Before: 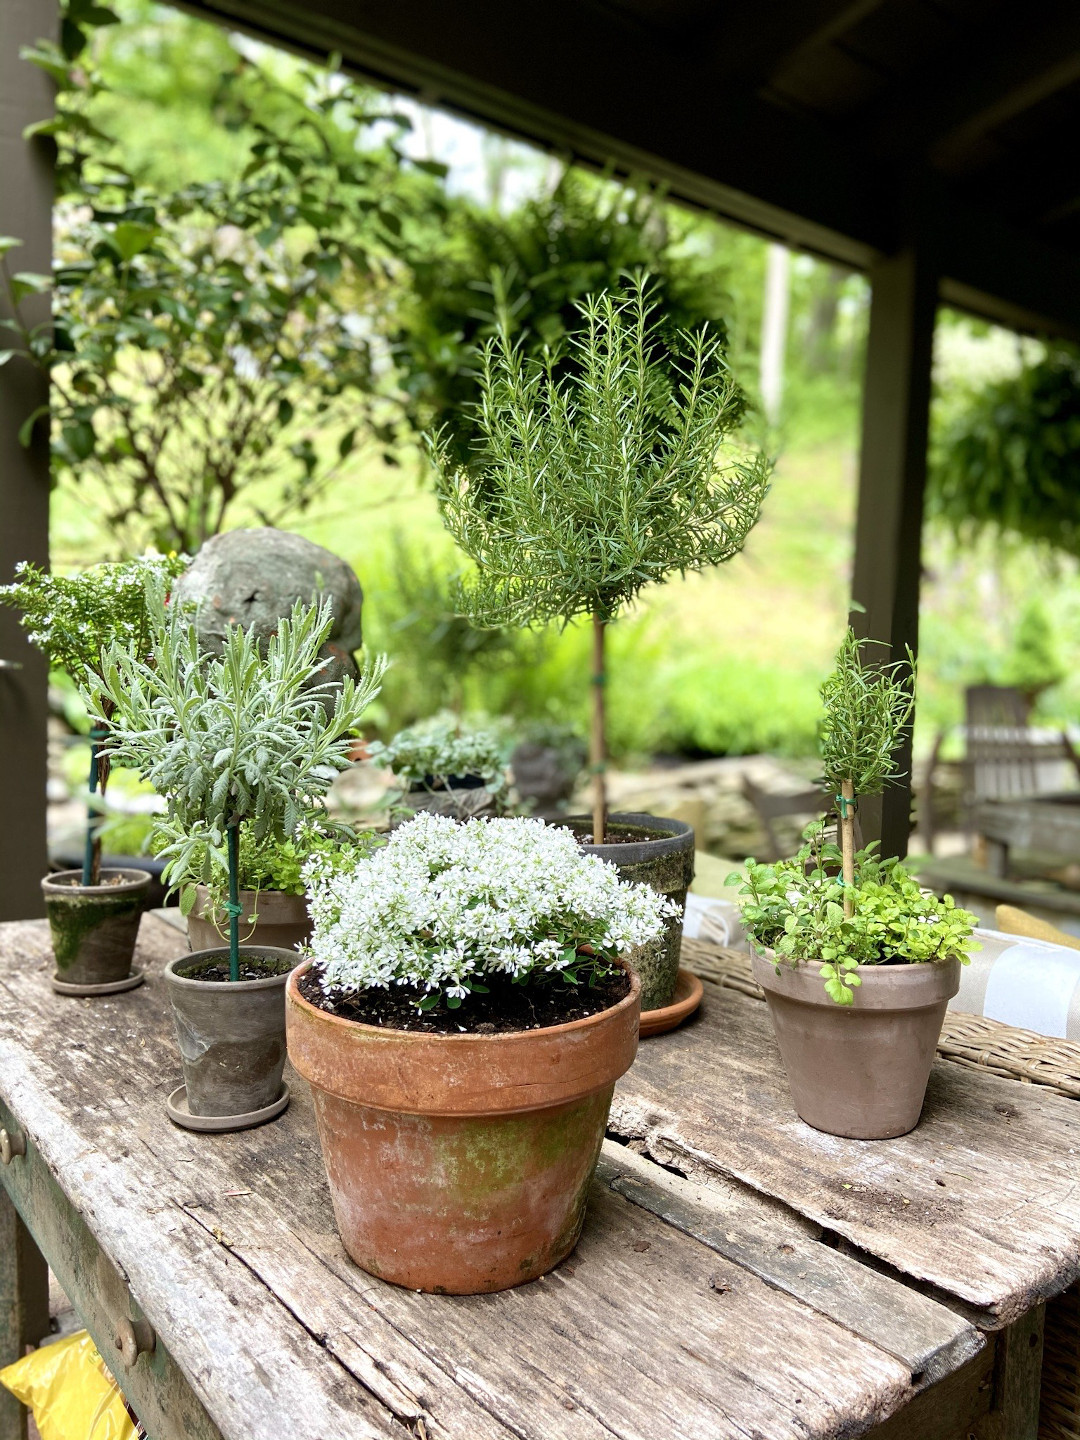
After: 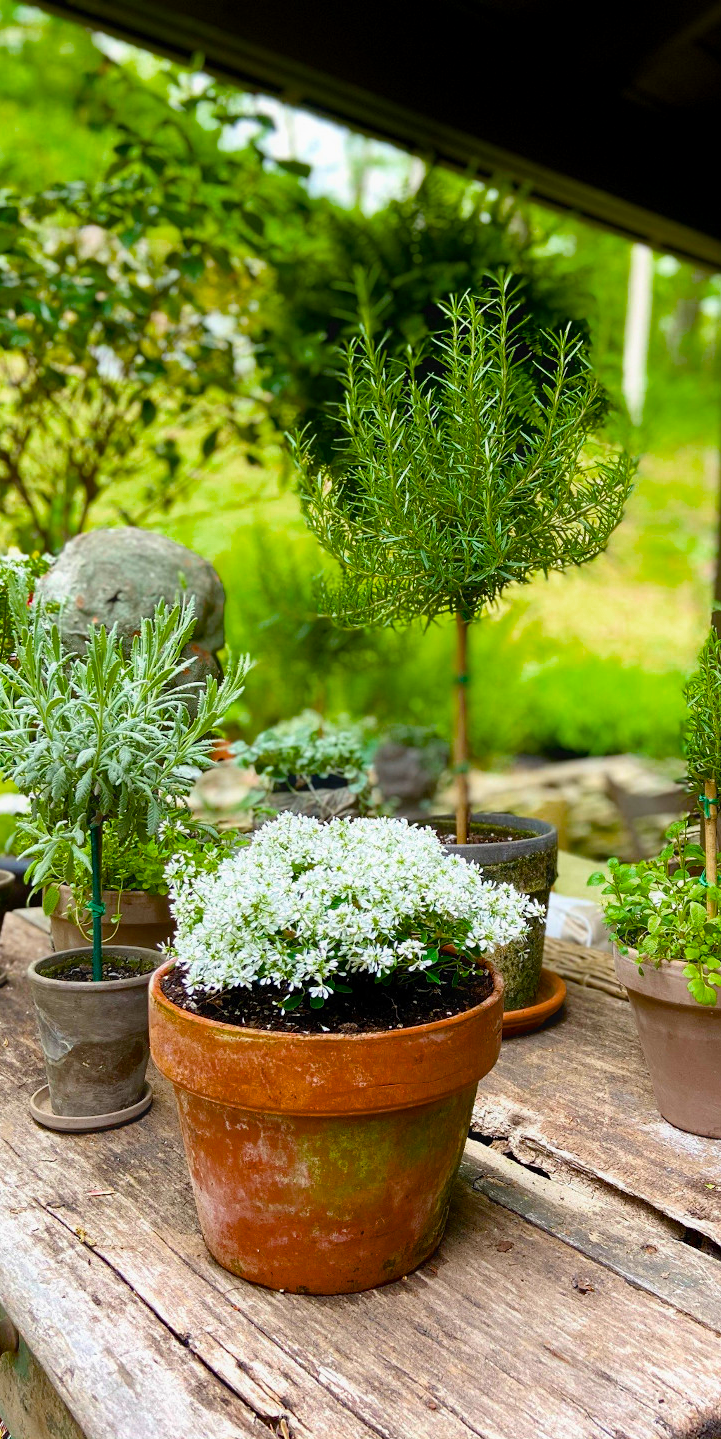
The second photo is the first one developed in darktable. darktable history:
crop and rotate: left 12.695%, right 20.485%
contrast equalizer: y [[0.5, 0.488, 0.462, 0.461, 0.491, 0.5], [0.5 ×6], [0.5 ×6], [0 ×6], [0 ×6]]
color balance rgb: perceptual saturation grading › global saturation 30.24%, global vibrance -1.005%, saturation formula JzAzBz (2021)
exposure: black level correction 0.001, compensate highlight preservation false
